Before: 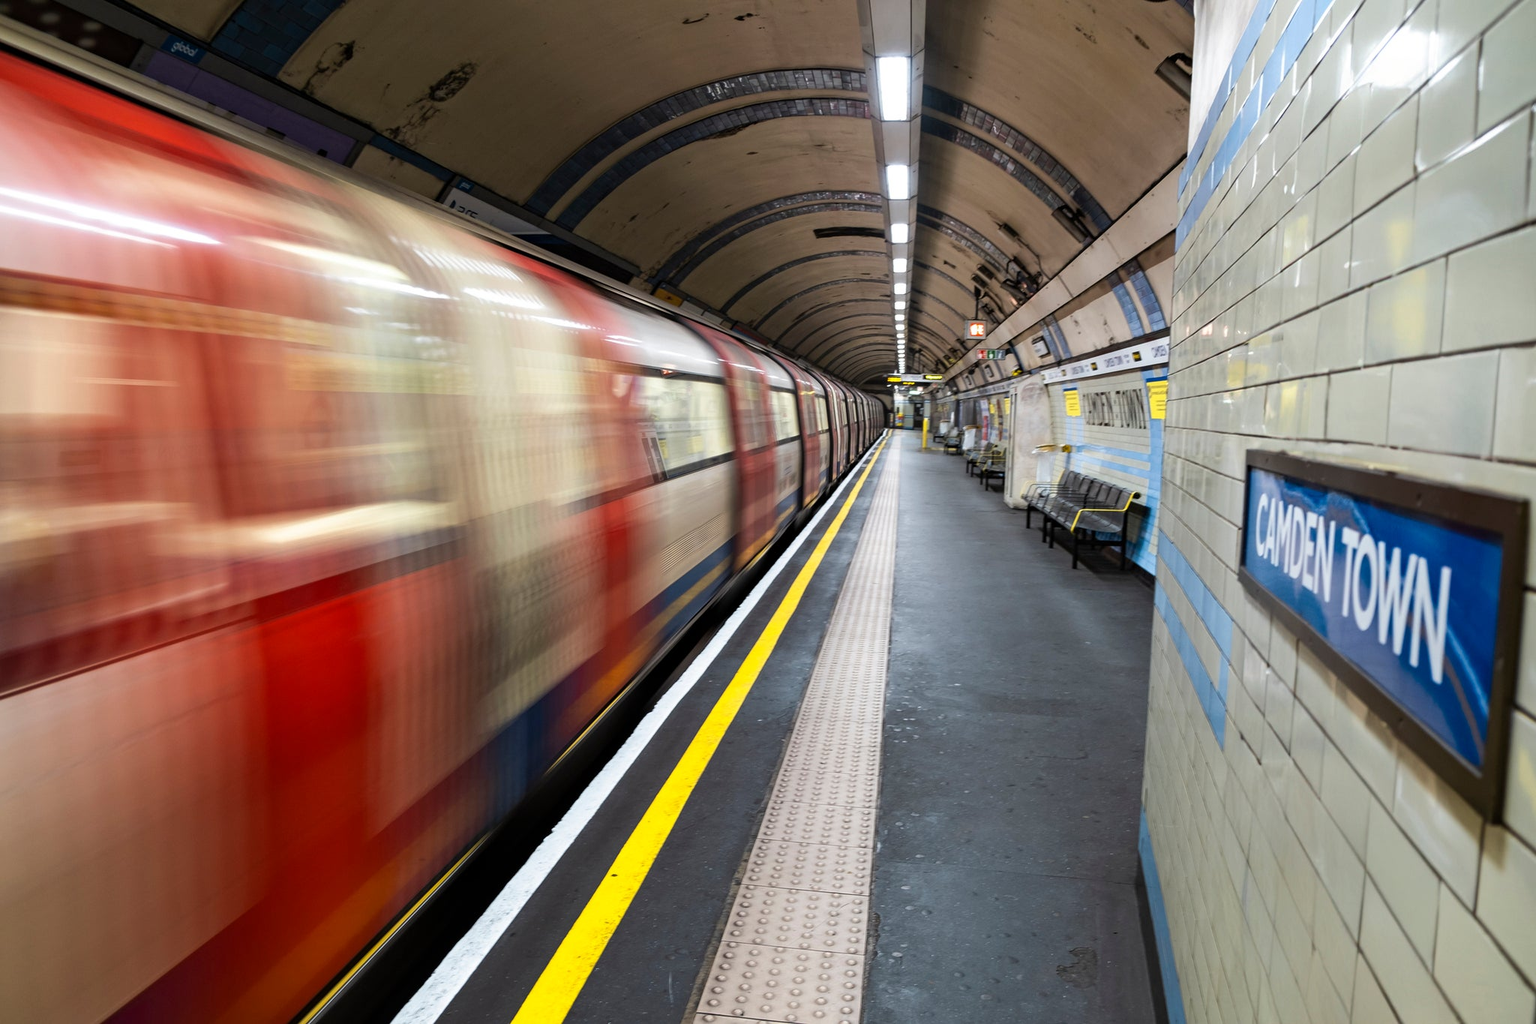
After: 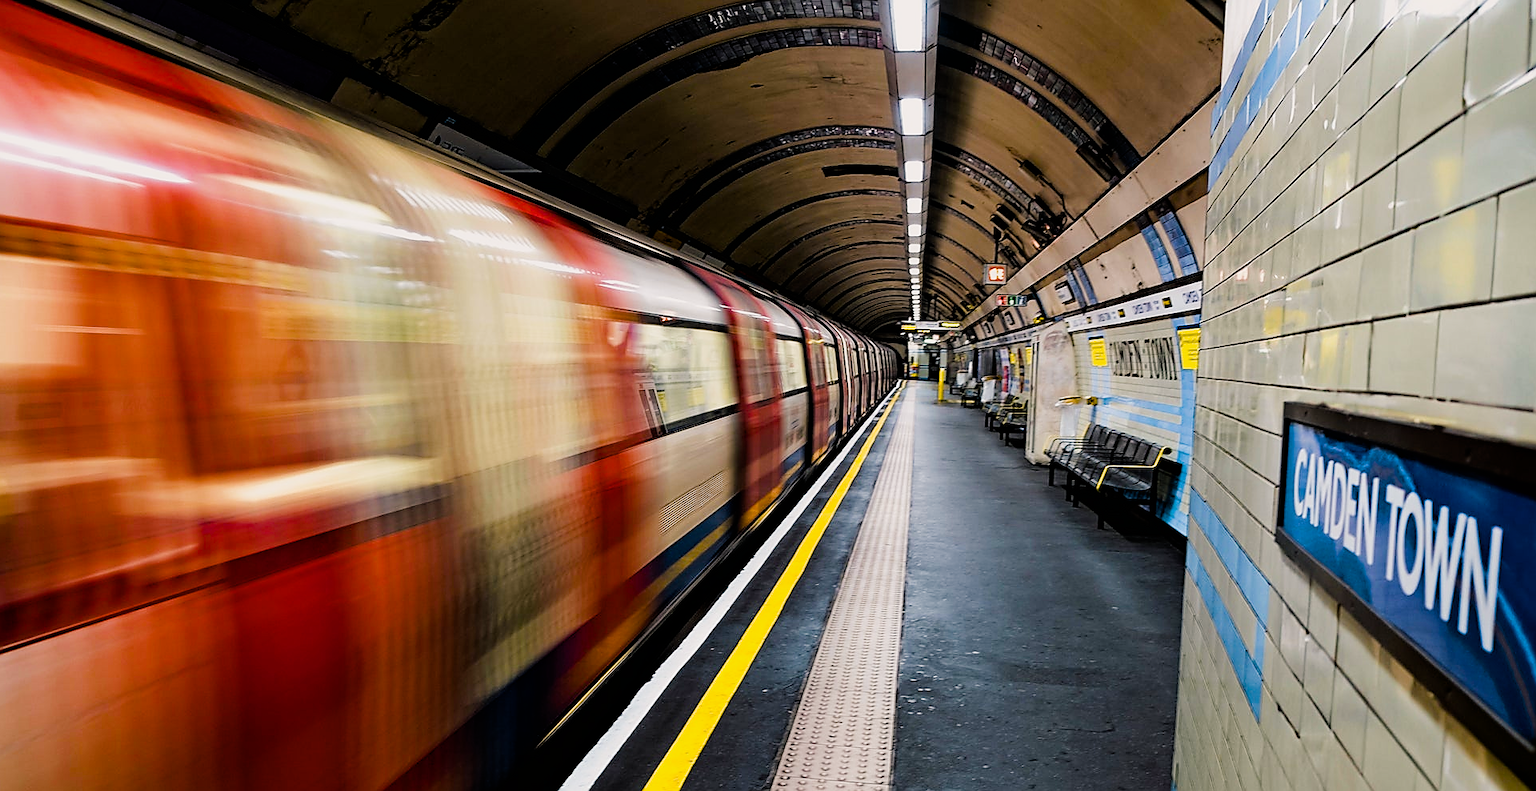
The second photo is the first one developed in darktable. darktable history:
sharpen: radius 1.369, amount 1.245, threshold 0.818
crop: left 2.803%, top 7.167%, right 3.429%, bottom 20.364%
filmic rgb: black relative exposure -5.08 EV, white relative exposure 3.49 EV, hardness 3.18, contrast 1.299, highlights saturation mix -48.51%
color balance rgb: shadows lift › chroma 1.011%, shadows lift › hue 216.56°, power › luminance -3.55%, power › hue 141.92°, highlights gain › chroma 1.684%, highlights gain › hue 55.1°, perceptual saturation grading › global saturation 40.841%, perceptual saturation grading › highlights -25.855%, perceptual saturation grading › mid-tones 34.861%, perceptual saturation grading › shadows 35.706%
haze removal: compatibility mode true, adaptive false
